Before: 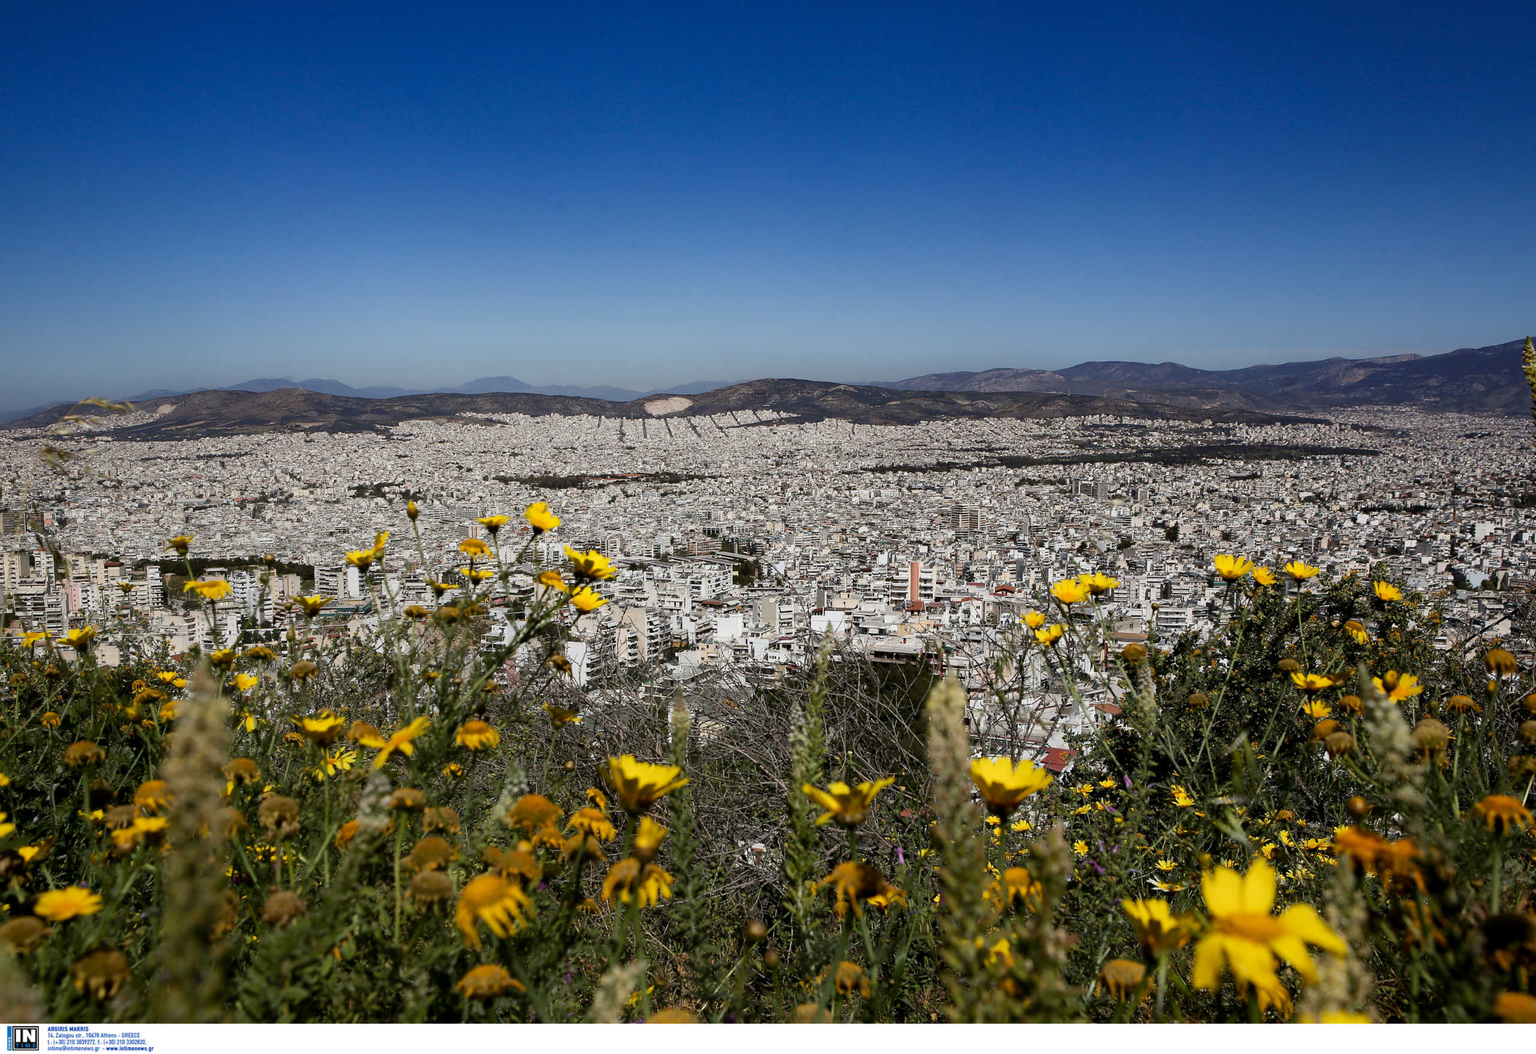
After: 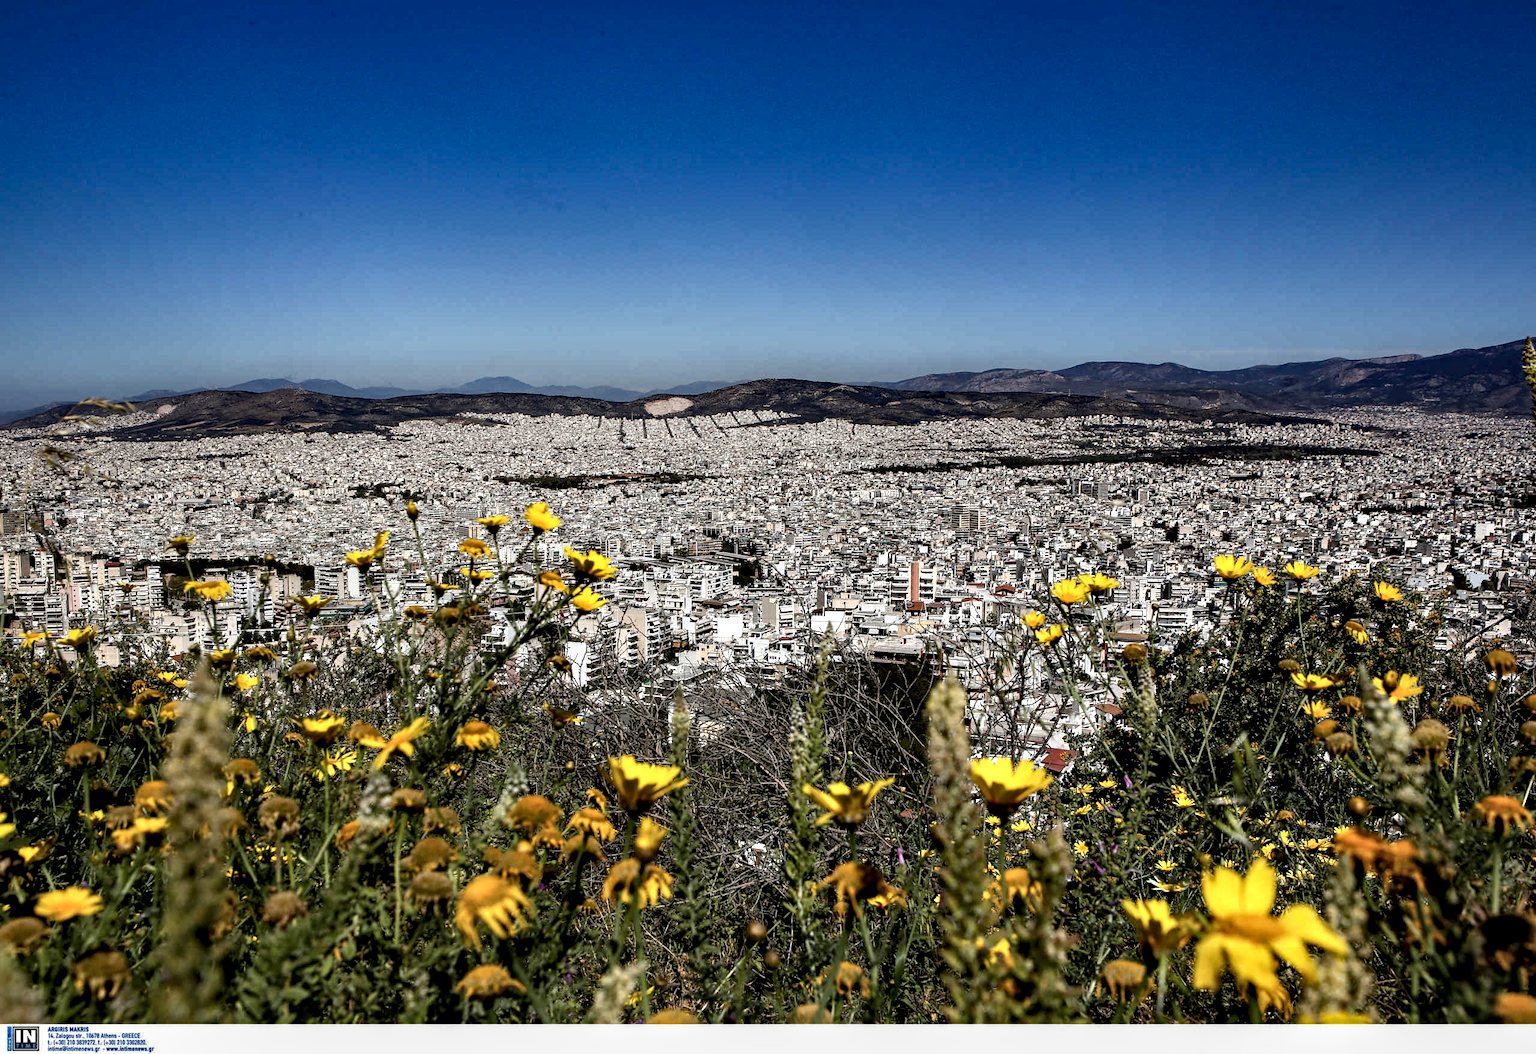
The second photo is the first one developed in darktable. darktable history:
contrast equalizer: octaves 7, y [[0.601, 0.6, 0.598, 0.598, 0.6, 0.601], [0.5 ×6], [0.5 ×6], [0 ×6], [0 ×6]]
local contrast: on, module defaults
haze removal: compatibility mode true, adaptive false
